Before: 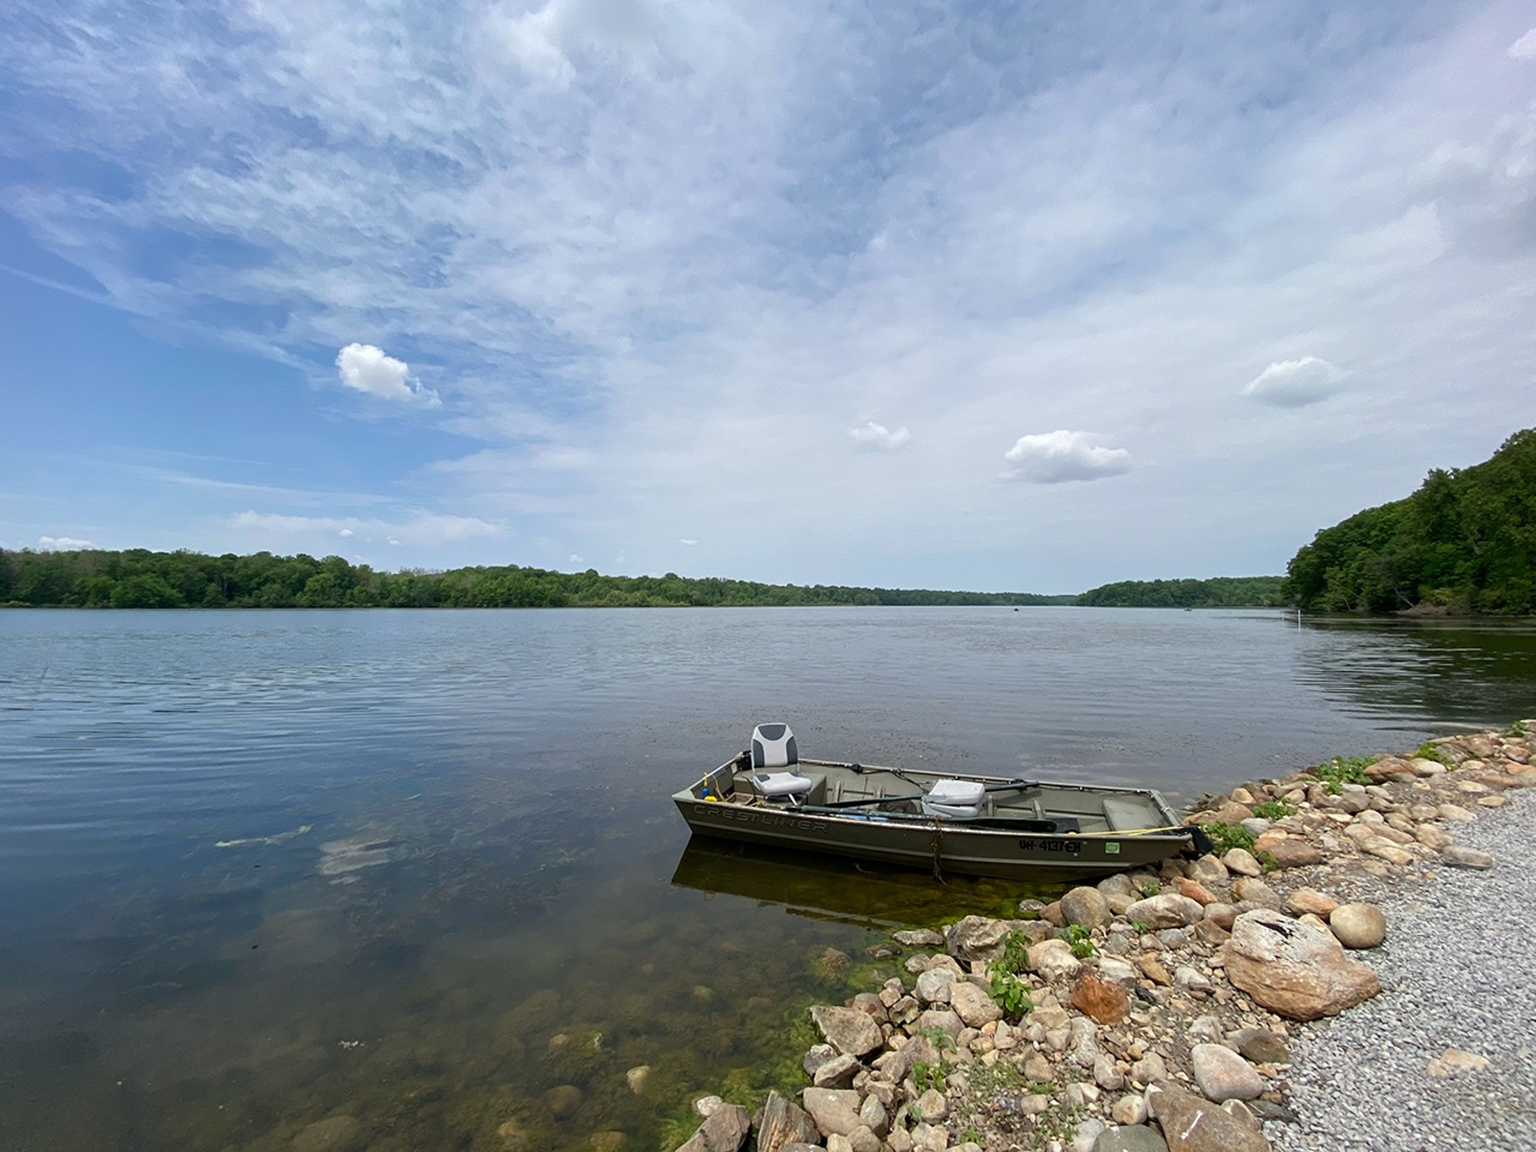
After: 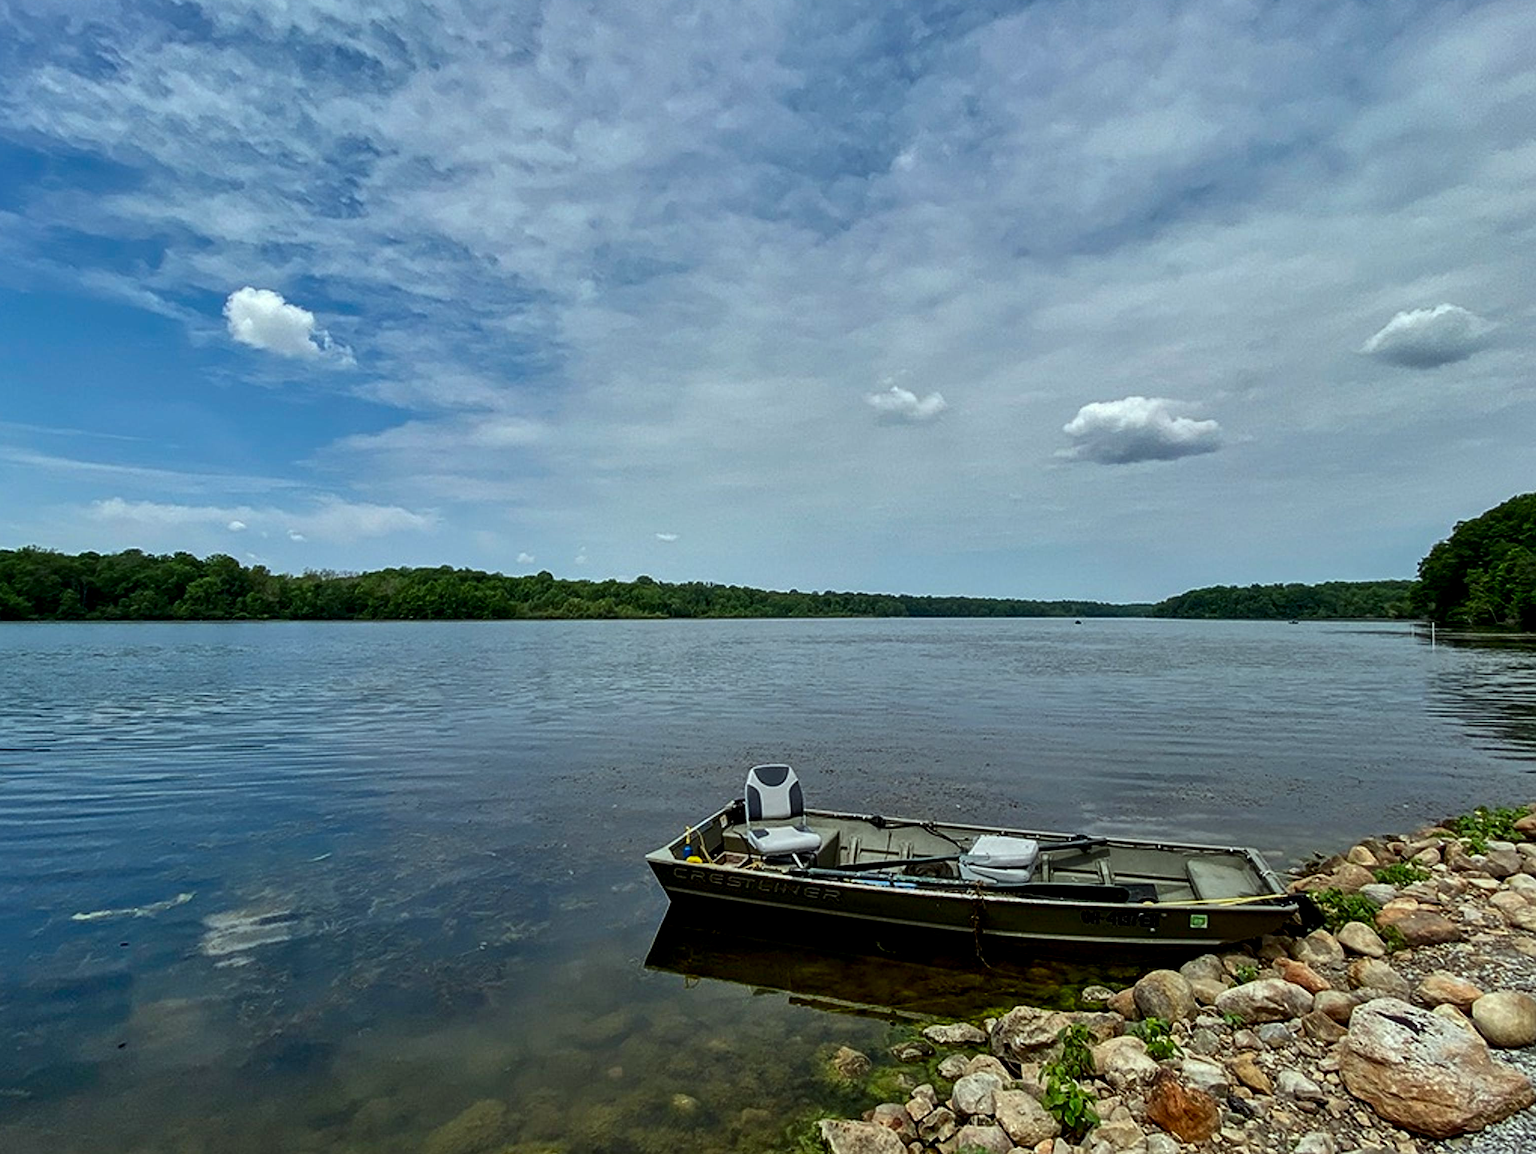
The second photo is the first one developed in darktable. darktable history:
sharpen: on, module defaults
crop and rotate: left 10.298%, top 9.948%, right 10.058%, bottom 10.222%
local contrast: detail 130%
contrast brightness saturation: contrast 0.115, brightness -0.118, saturation 0.205
tone equalizer: -8 EV -0.423 EV, -7 EV -0.363 EV, -6 EV -0.312 EV, -5 EV -0.202 EV, -3 EV 0.231 EV, -2 EV 0.329 EV, -1 EV 0.381 EV, +0 EV 0.428 EV, mask exposure compensation -0.51 EV
shadows and highlights: shadows 60.24, highlights -60.37, soften with gaussian
color correction: highlights a* -6.55, highlights b* 0.417
exposure: exposure -0.567 EV, compensate highlight preservation false
